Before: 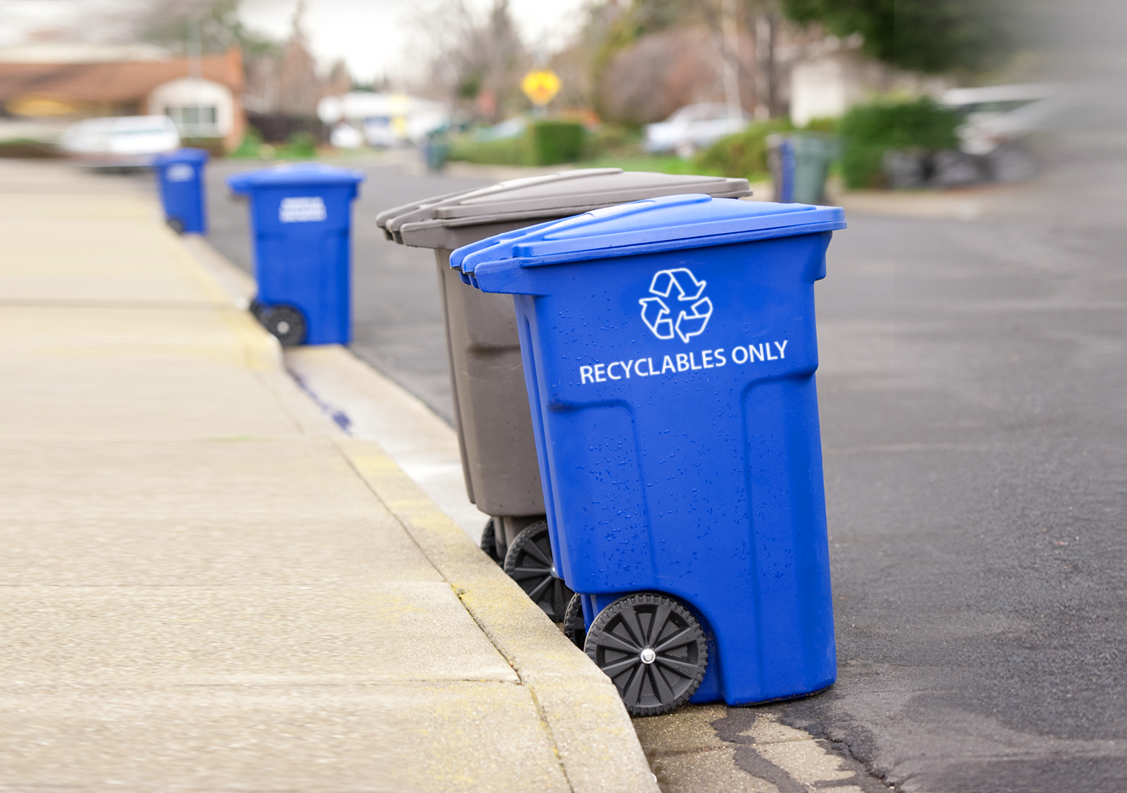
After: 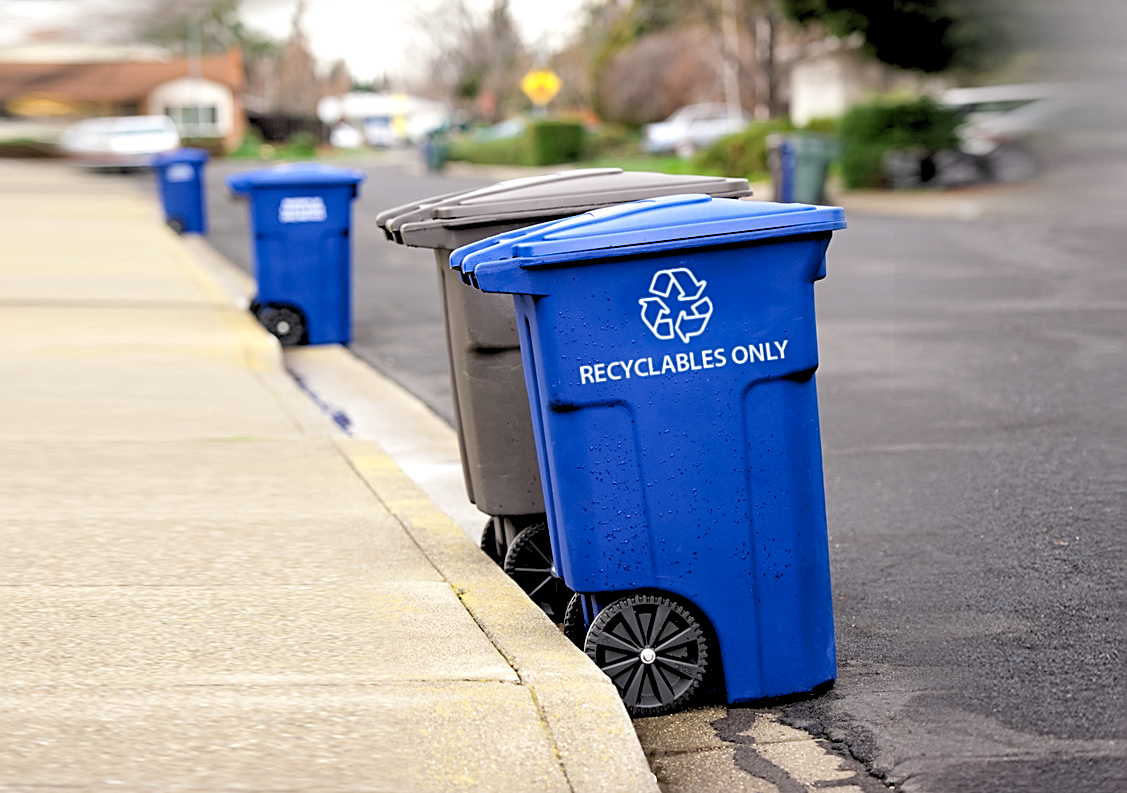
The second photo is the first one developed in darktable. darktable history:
sharpen: on, module defaults
haze removal: compatibility mode true, adaptive false
rgb levels: levels [[0.034, 0.472, 0.904], [0, 0.5, 1], [0, 0.5, 1]]
